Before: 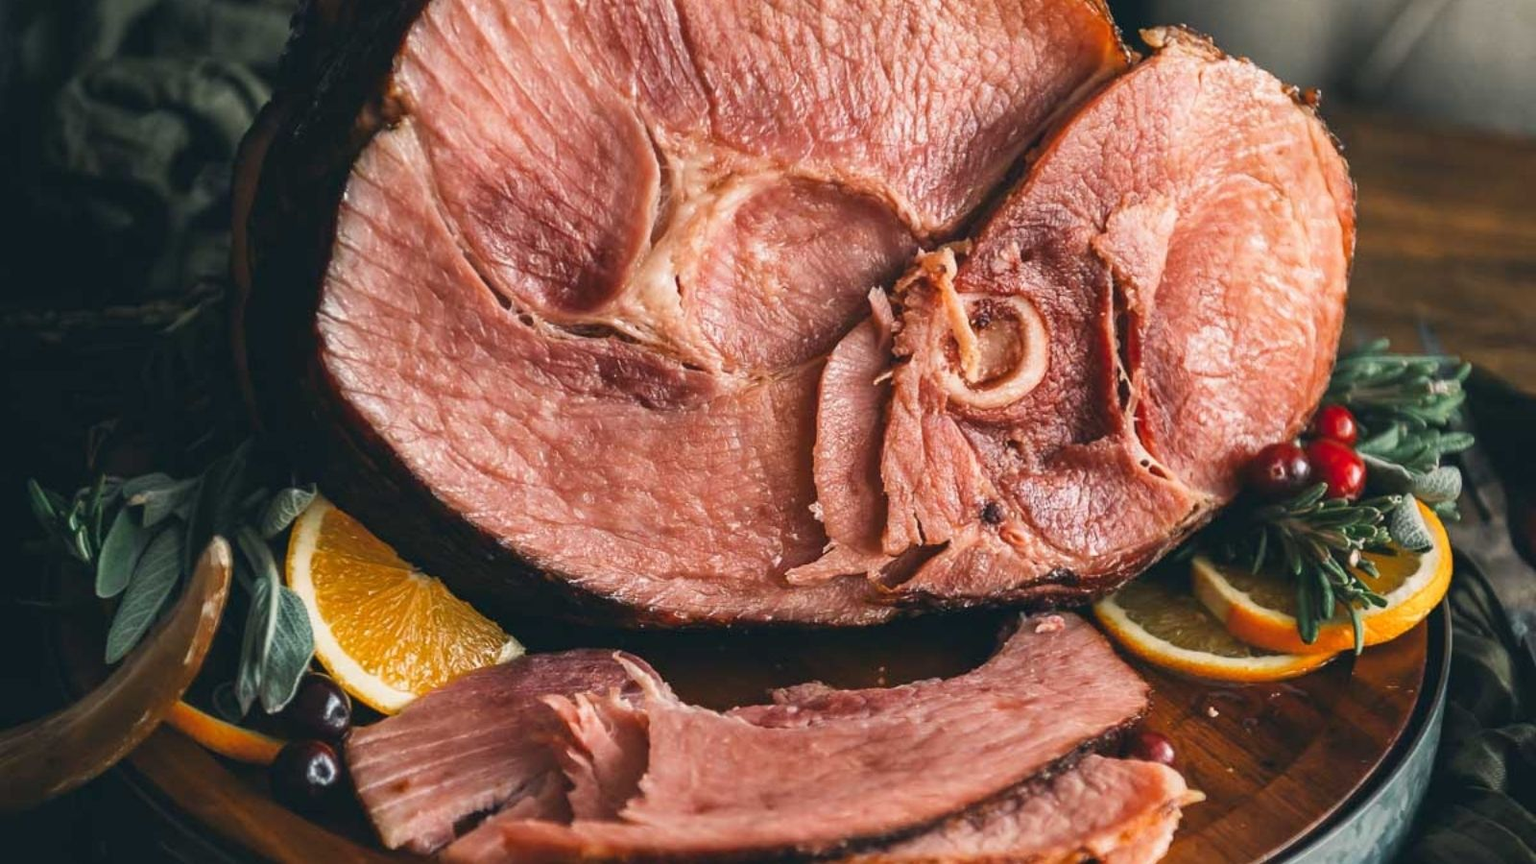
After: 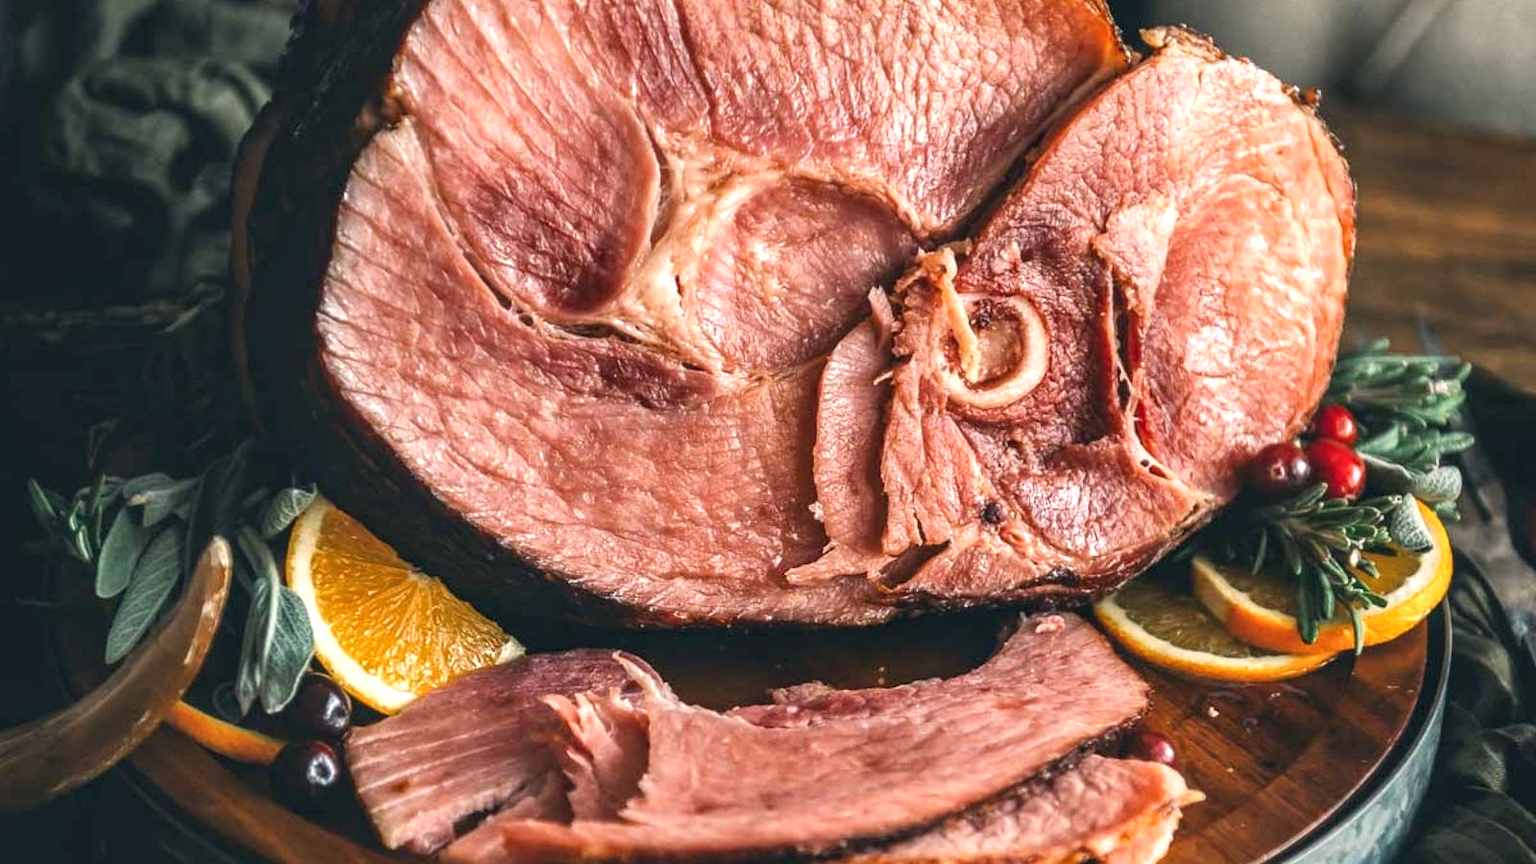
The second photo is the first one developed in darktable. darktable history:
local contrast: detail 130%
exposure: black level correction 0, exposure 0.397 EV, compensate exposure bias true, compensate highlight preservation false
